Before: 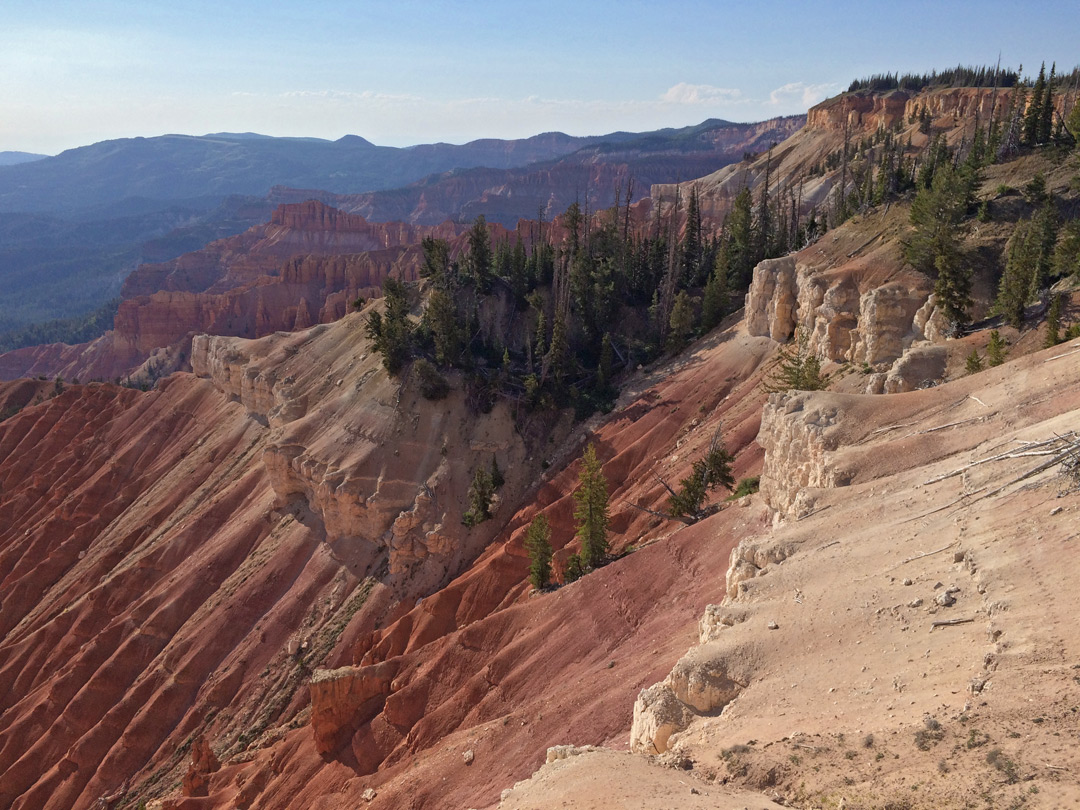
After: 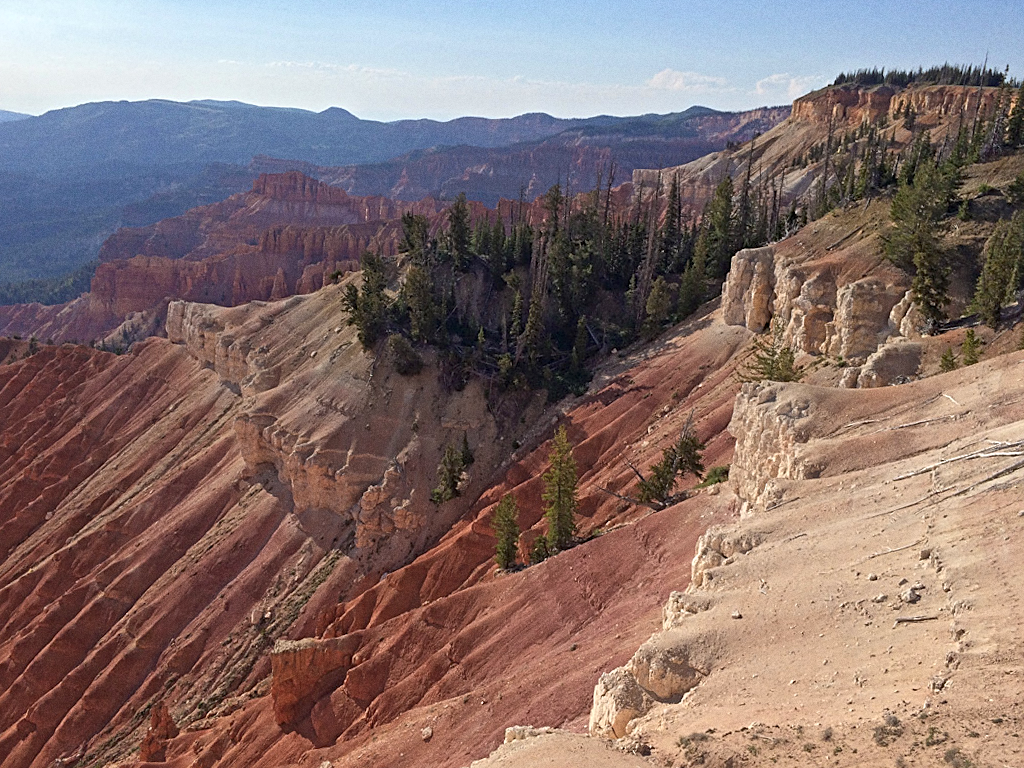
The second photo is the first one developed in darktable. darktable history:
exposure: black level correction 0.001, exposure 0.14 EV, compensate highlight preservation false
crop and rotate: angle -2.38°
sharpen: on, module defaults
grain: coarseness 0.09 ISO
